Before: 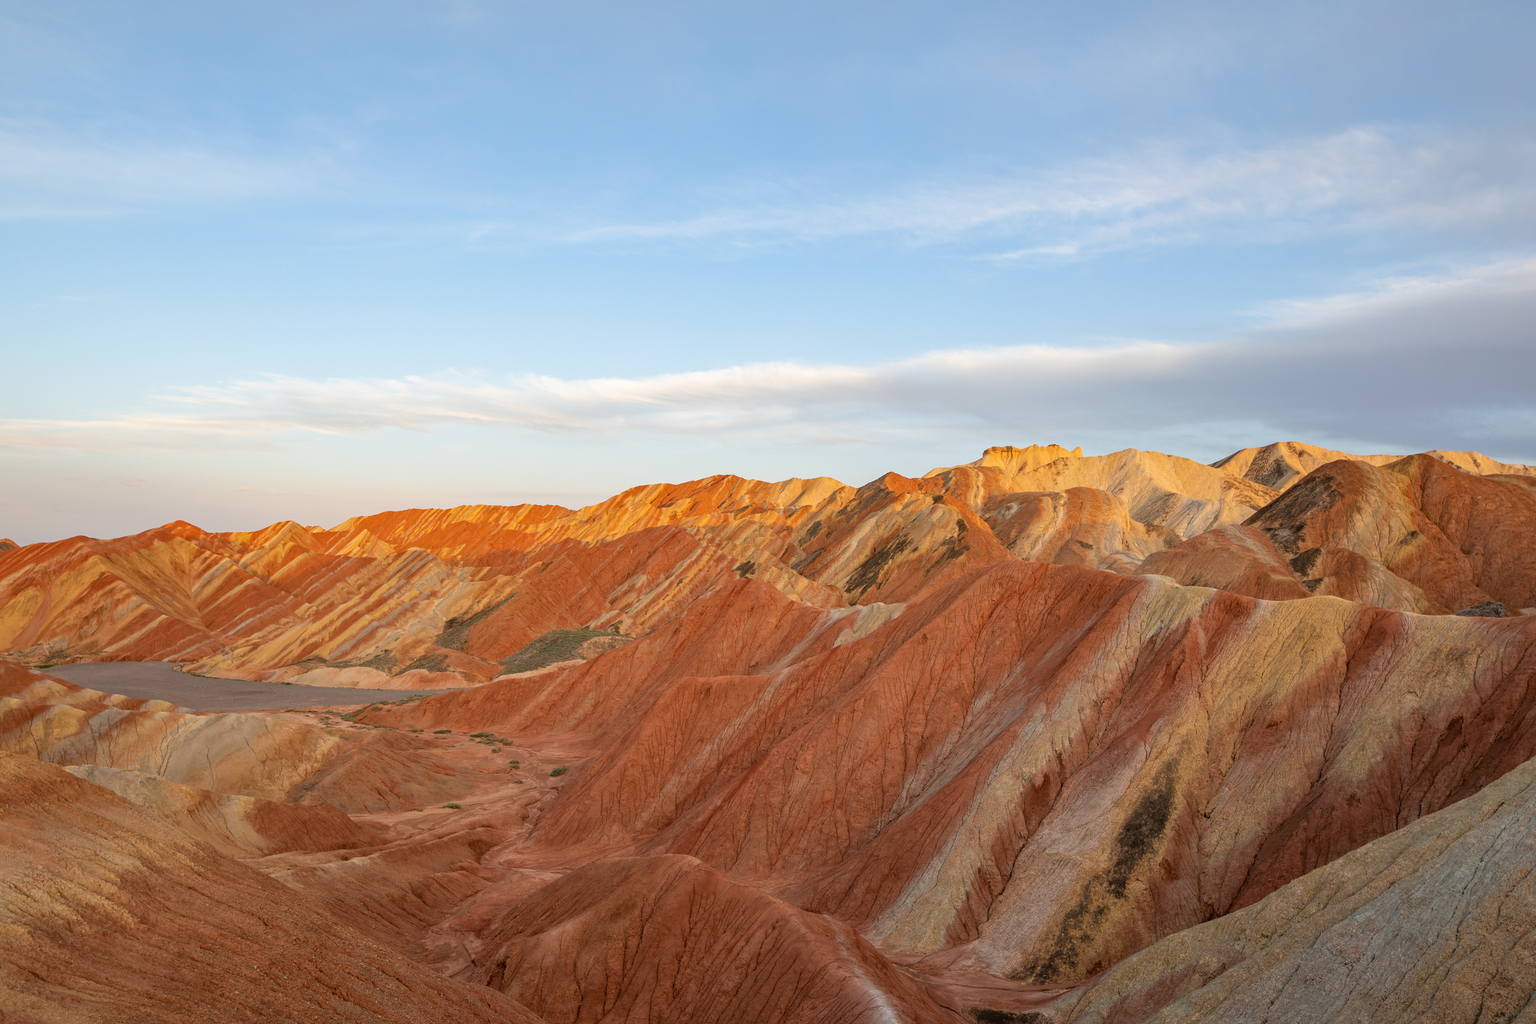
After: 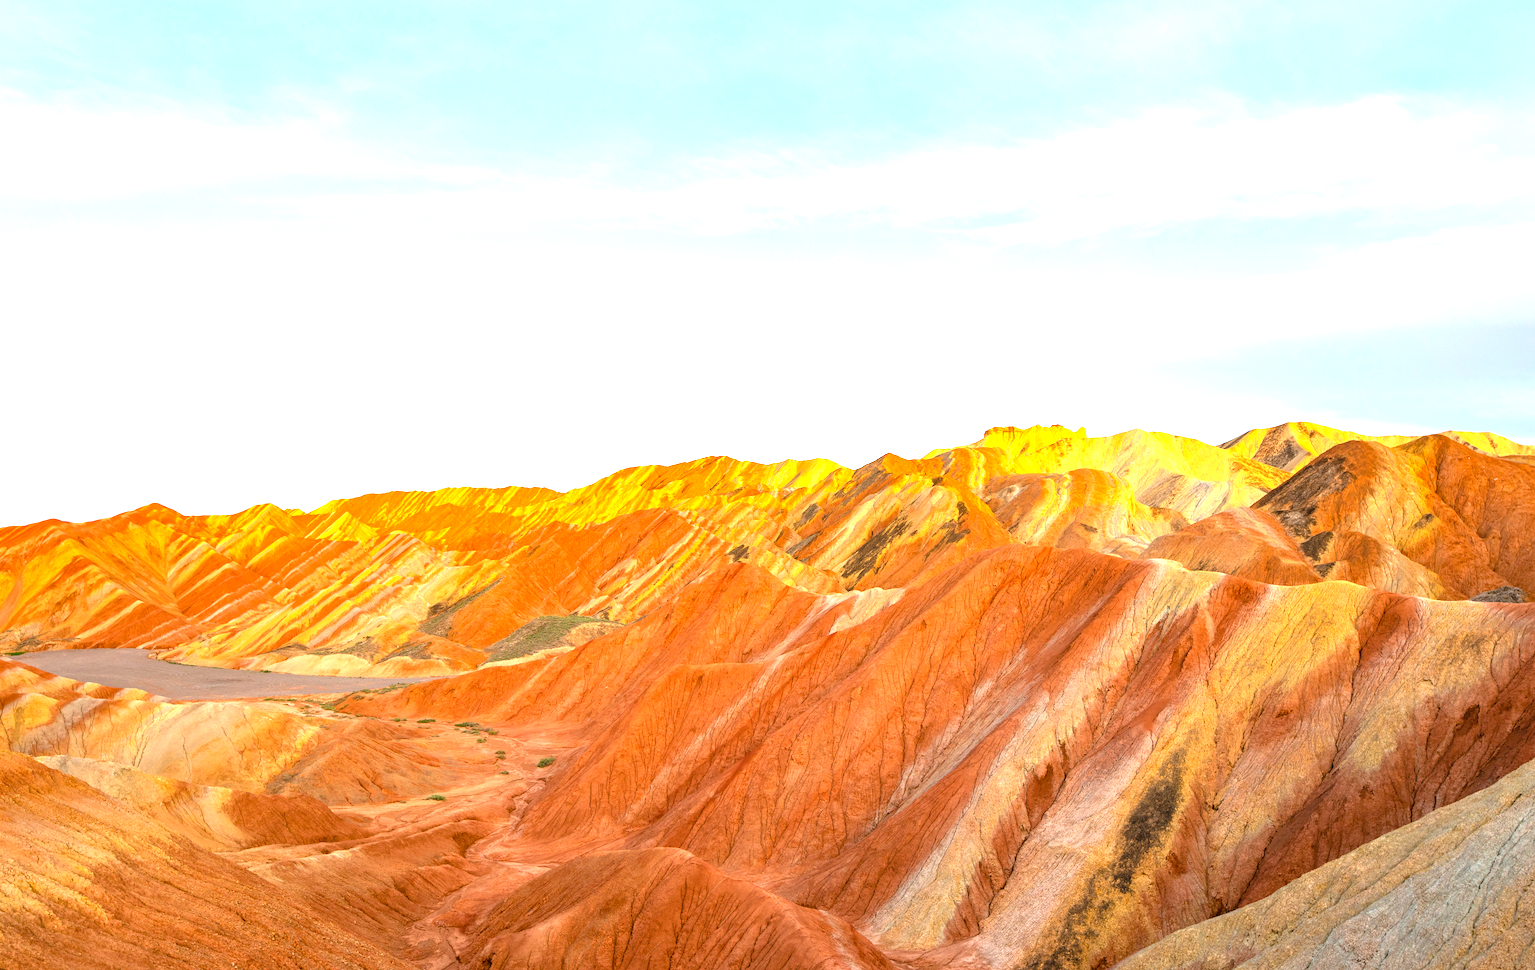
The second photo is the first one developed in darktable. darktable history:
crop: left 1.964%, top 3.251%, right 1.122%, bottom 4.933%
color balance rgb: perceptual saturation grading › global saturation 20%, global vibrance 20%
exposure: black level correction 0, exposure 1.5 EV, compensate exposure bias true, compensate highlight preservation false
